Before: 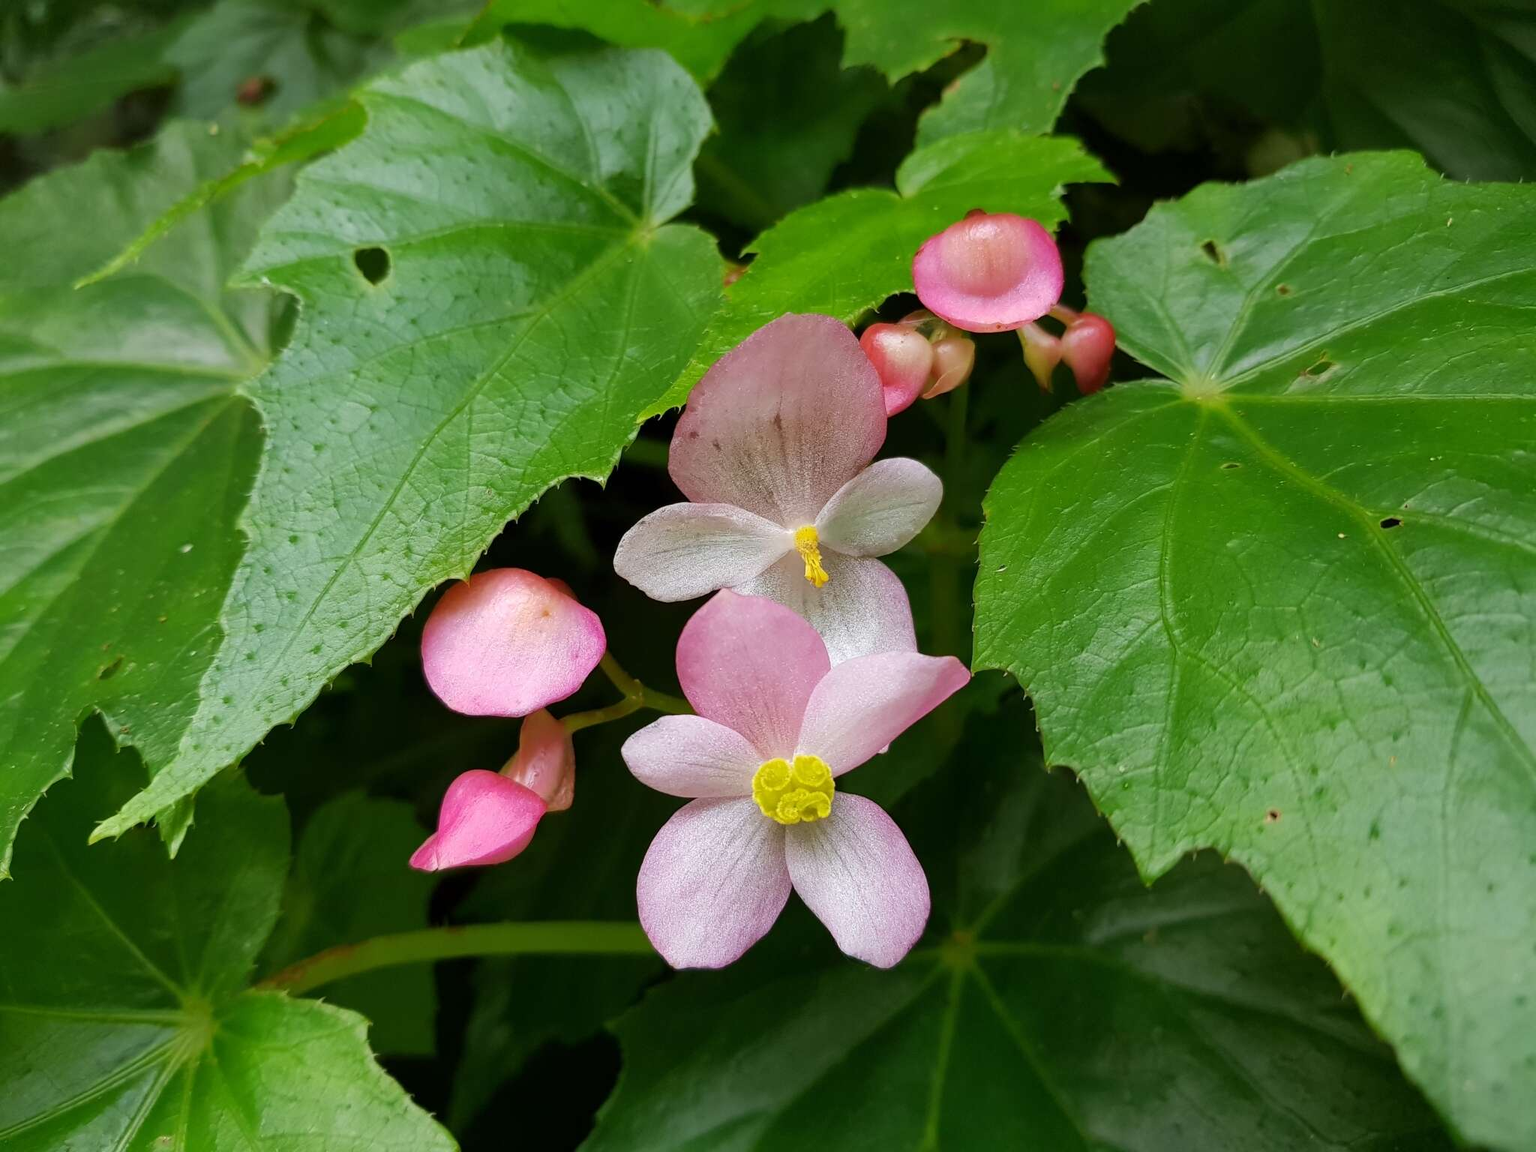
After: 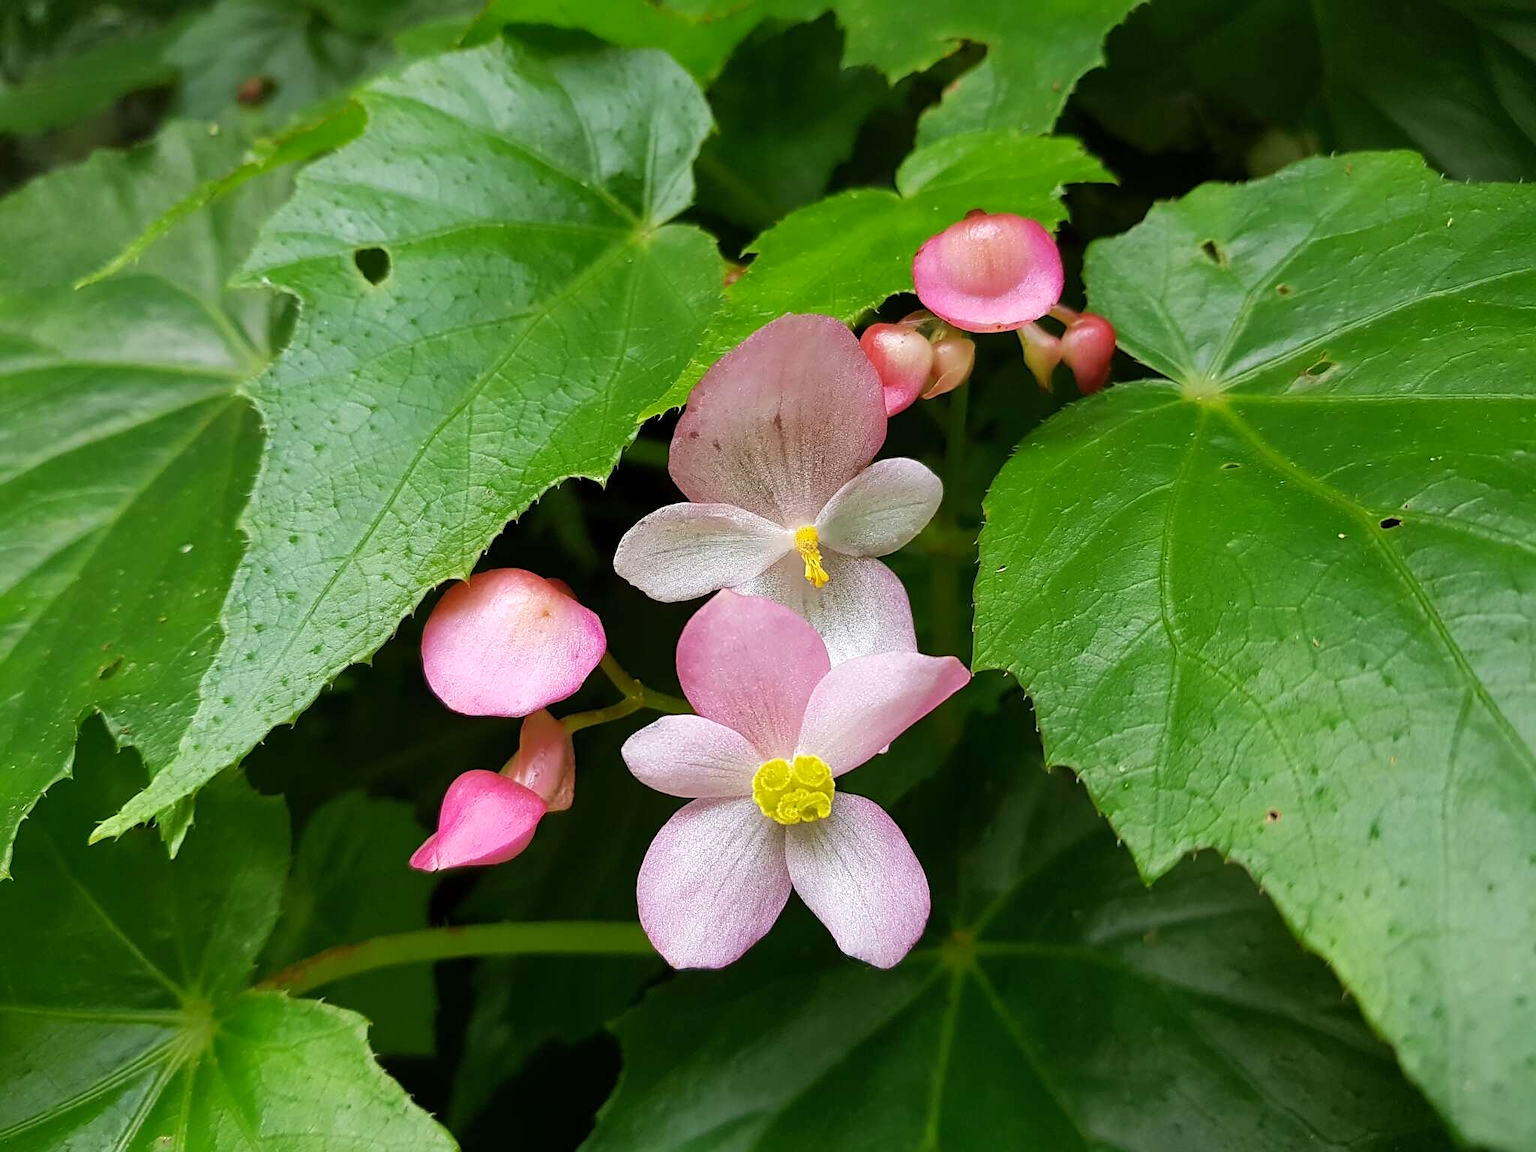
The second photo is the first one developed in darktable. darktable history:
sharpen: on, module defaults
levels: levels [0, 0.474, 0.947]
